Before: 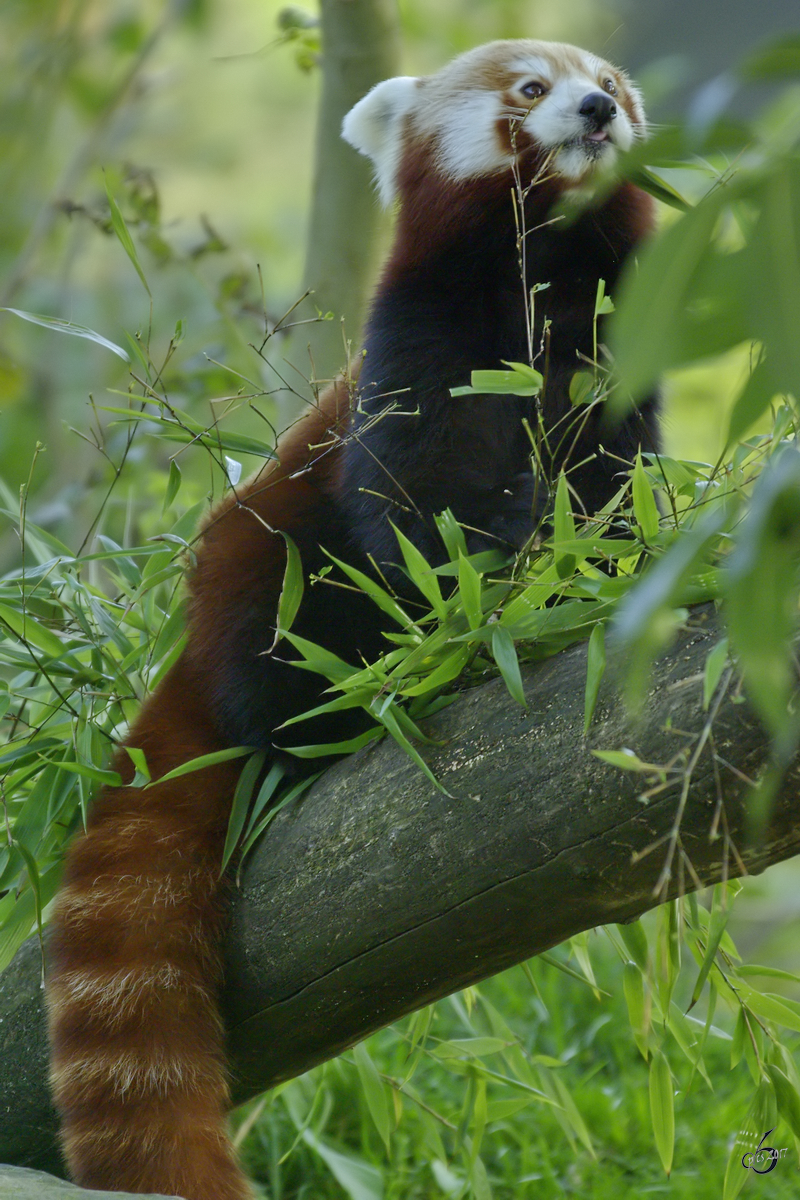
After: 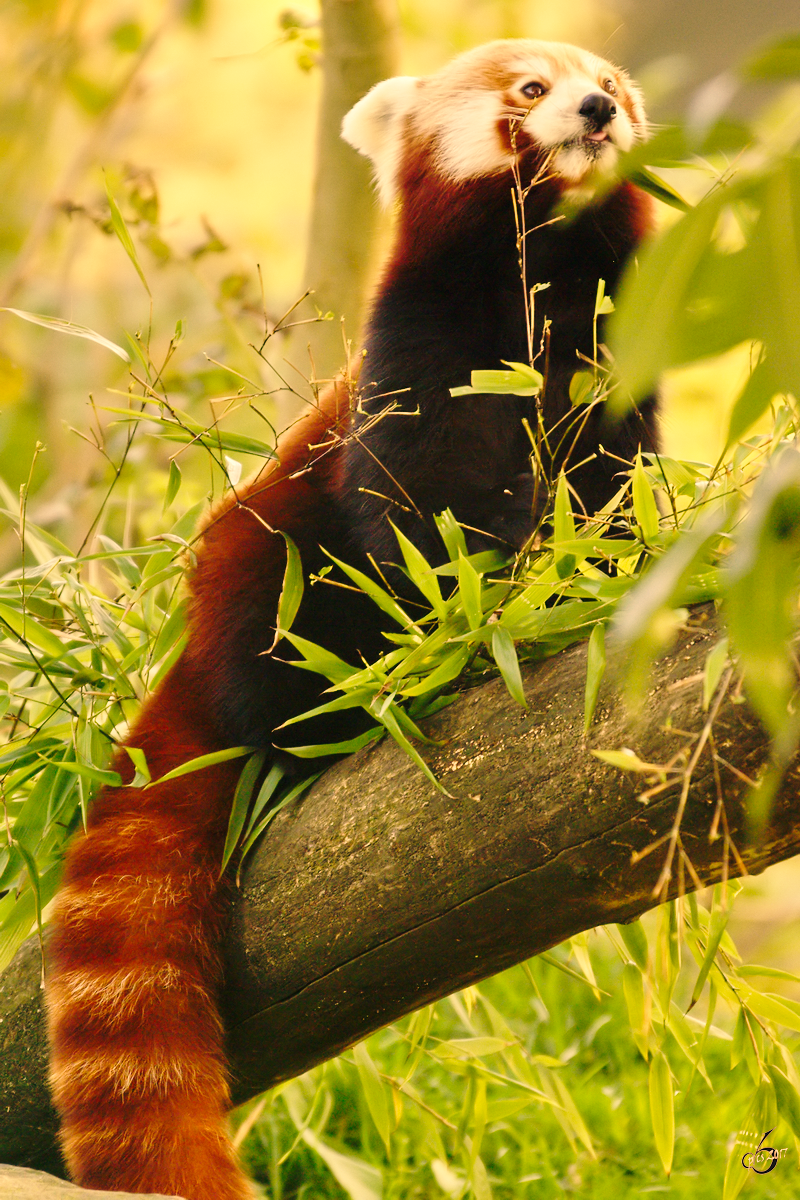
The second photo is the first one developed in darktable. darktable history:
white balance: red 1.467, blue 0.684
base curve: curves: ch0 [(0, 0) (0.036, 0.037) (0.121, 0.228) (0.46, 0.76) (0.859, 0.983) (1, 1)], preserve colors none
